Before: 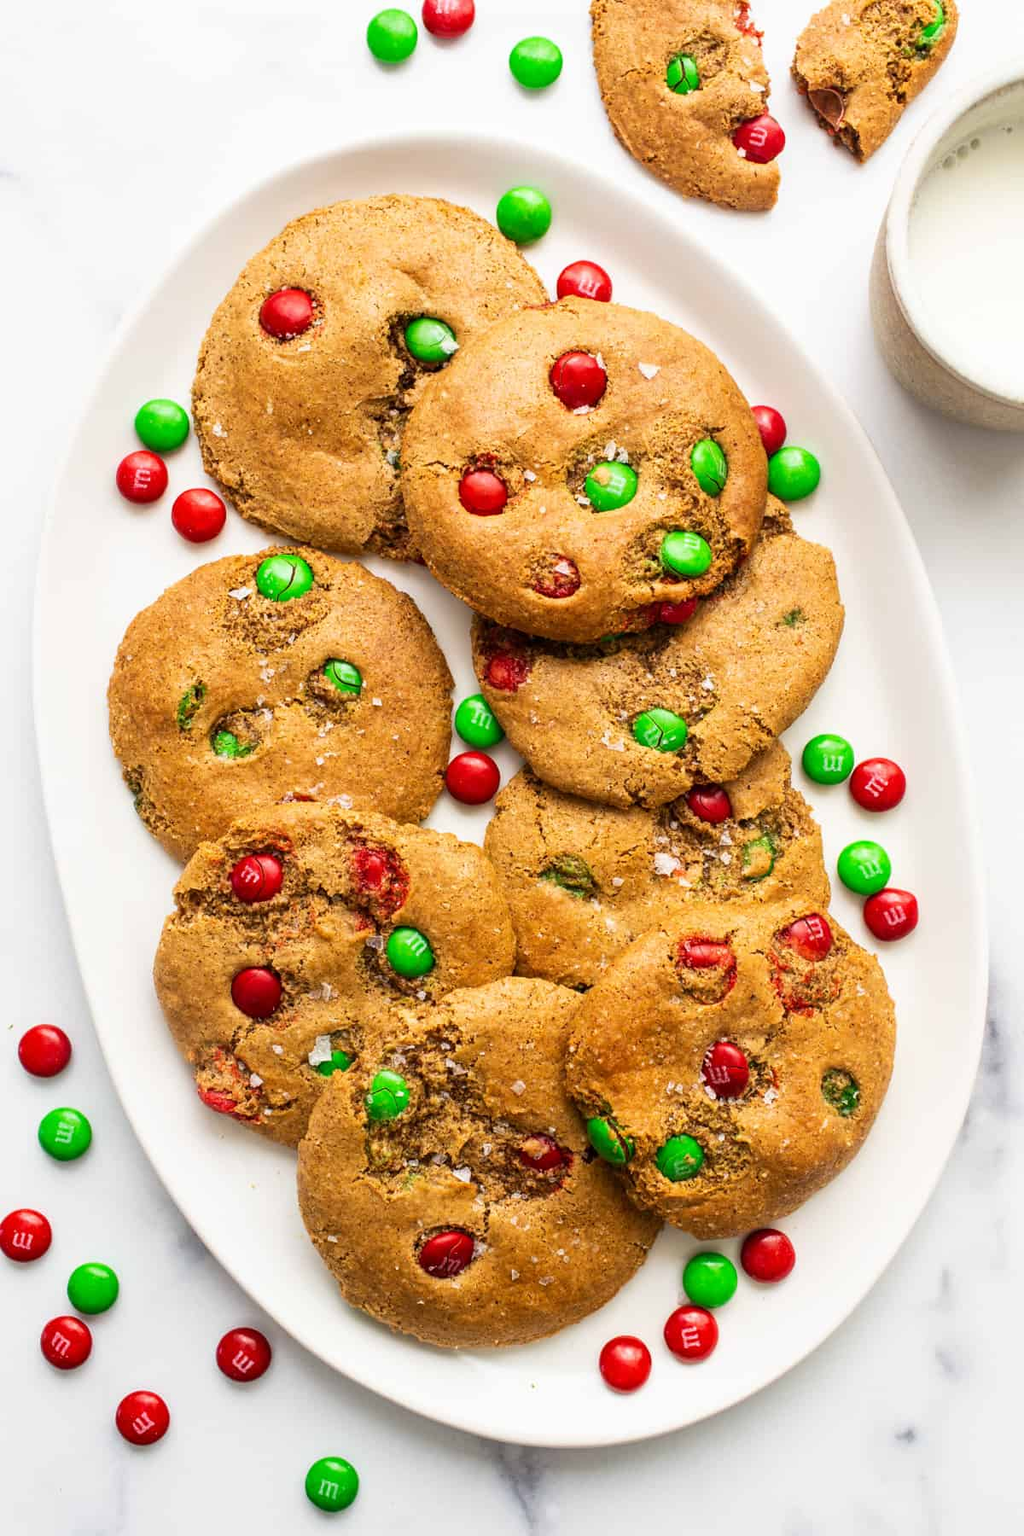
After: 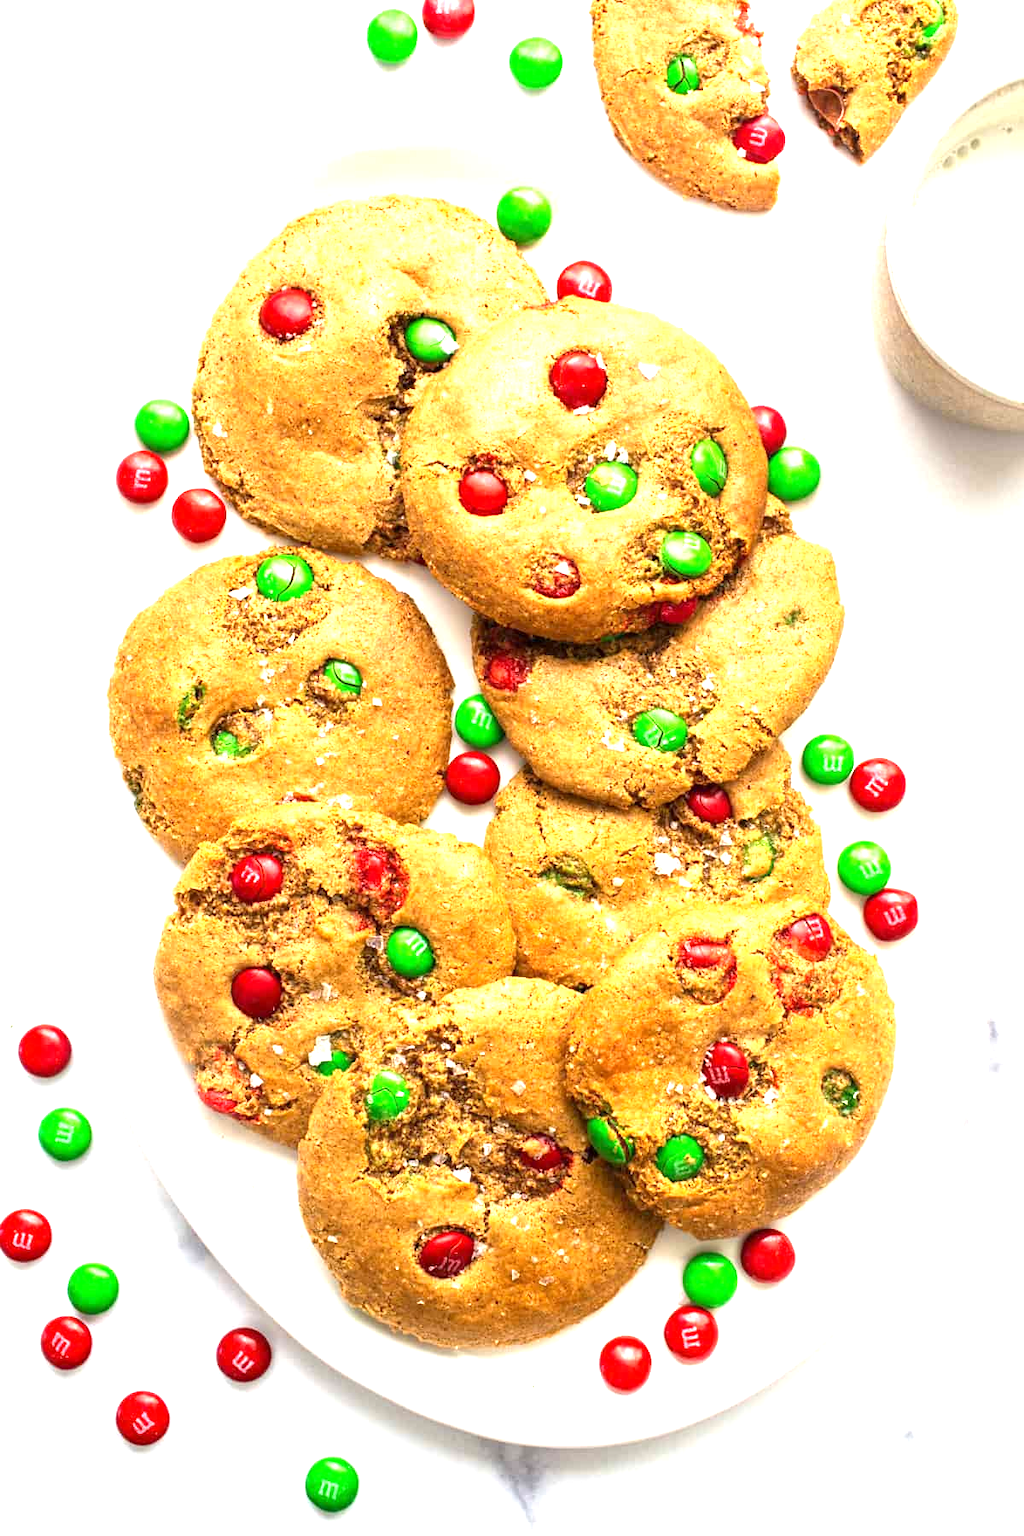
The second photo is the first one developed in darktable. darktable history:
exposure: exposure 1.094 EV, compensate highlight preservation false
